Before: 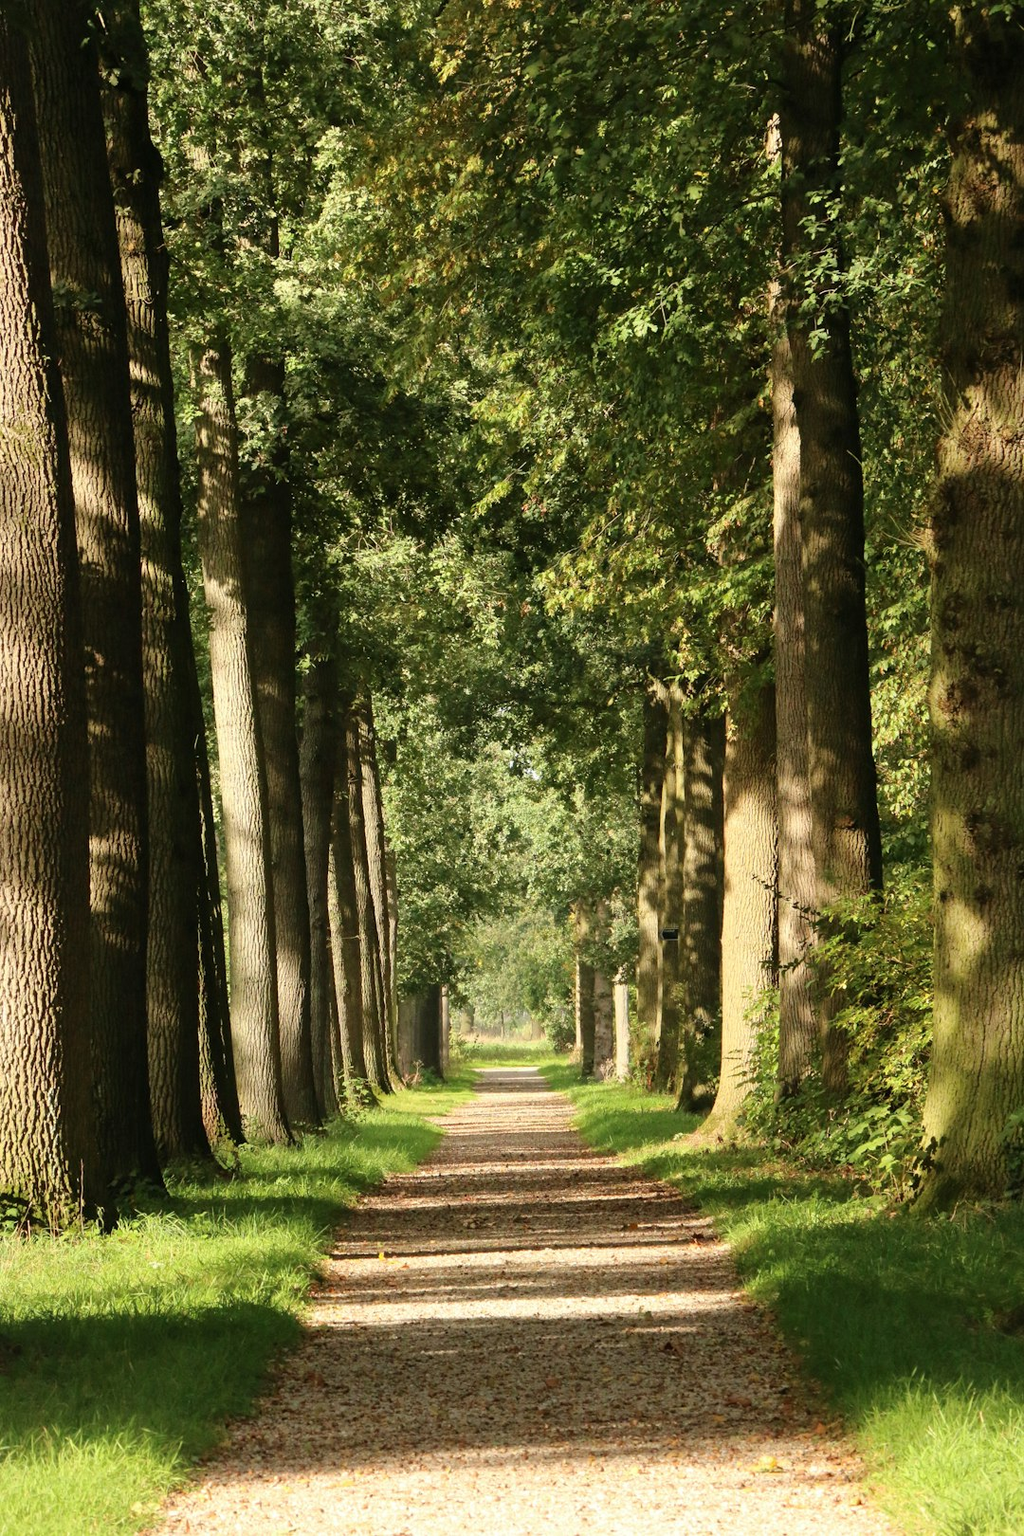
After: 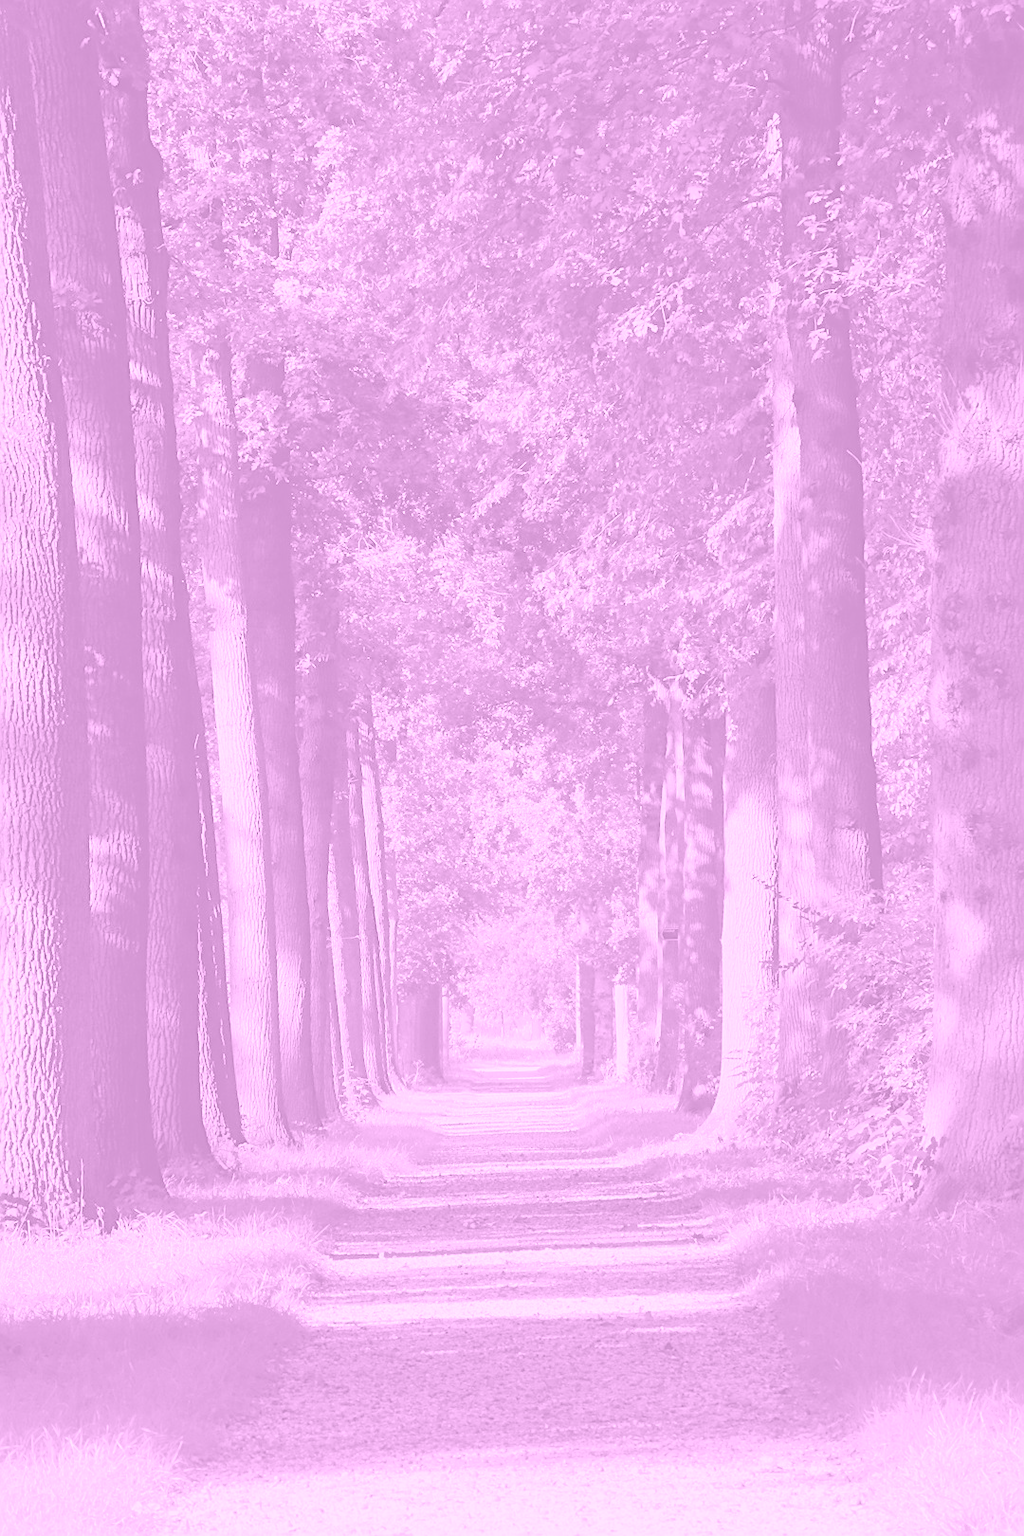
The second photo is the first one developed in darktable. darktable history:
sharpen: on, module defaults
color correction: highlights a* -8, highlights b* 3.1
shadows and highlights: on, module defaults
colorize: hue 331.2°, saturation 69%, source mix 30.28%, lightness 69.02%, version 1
